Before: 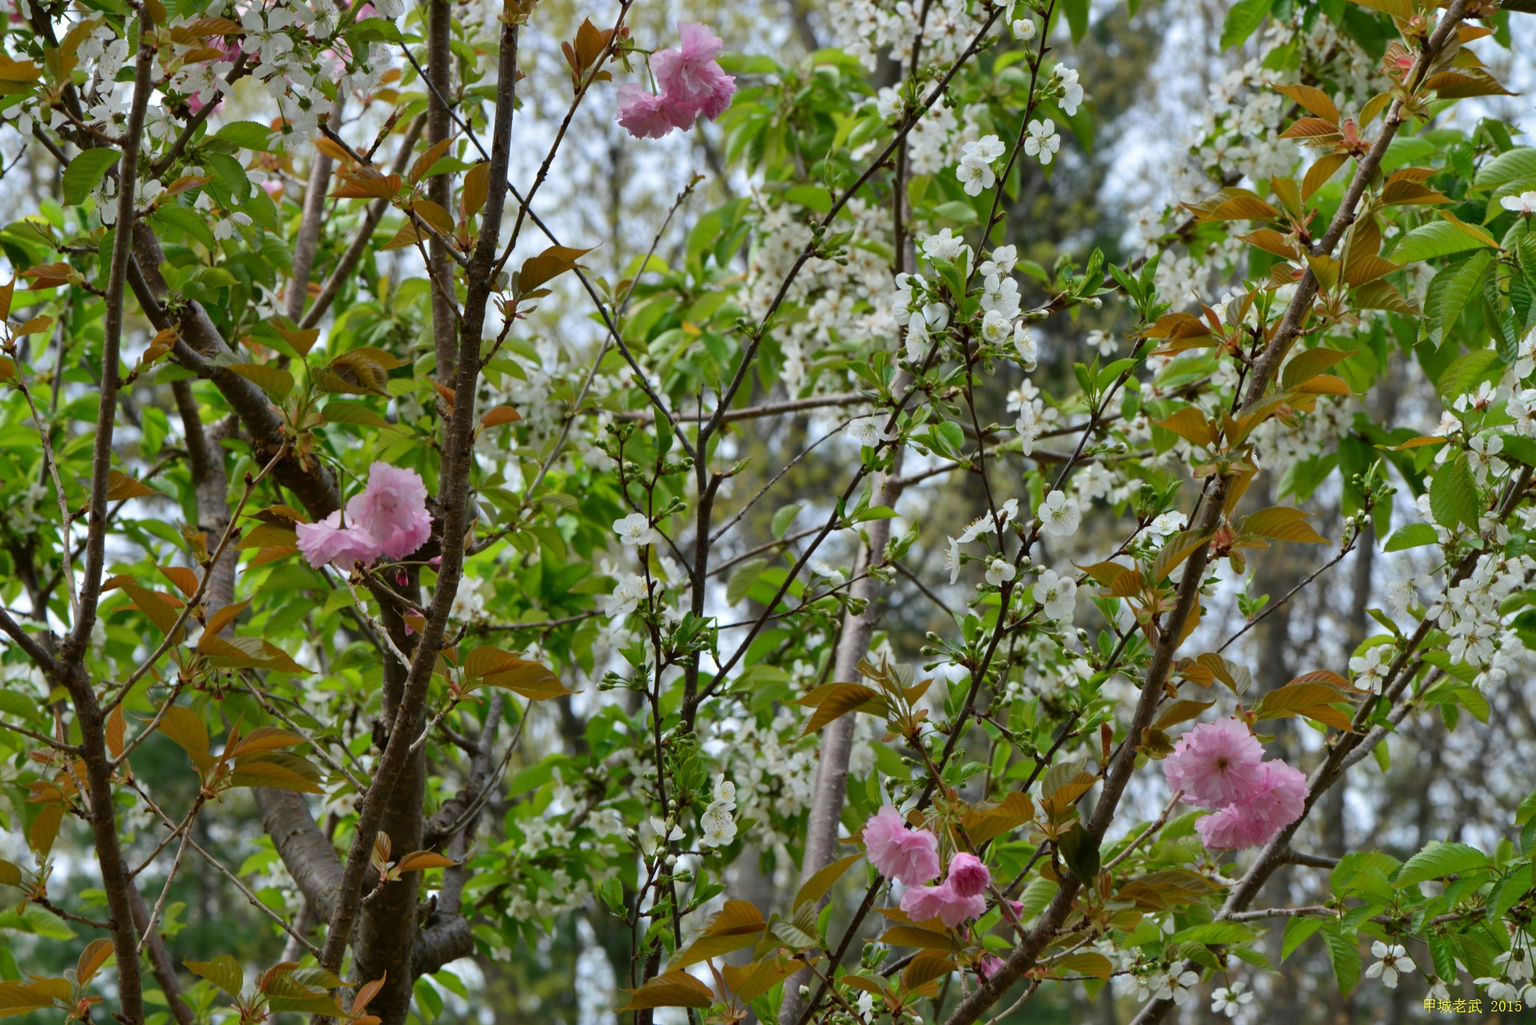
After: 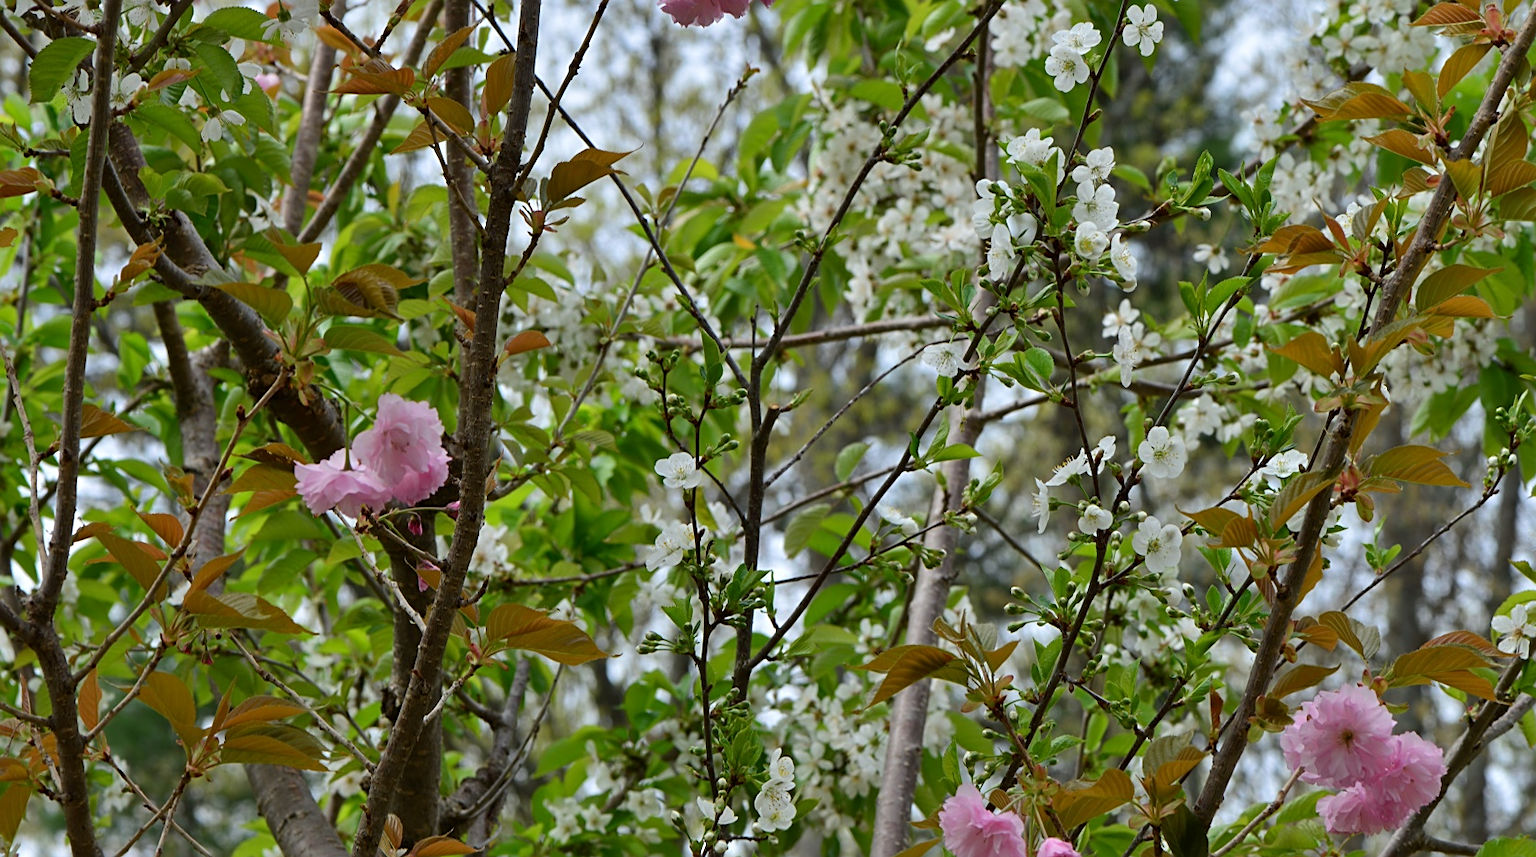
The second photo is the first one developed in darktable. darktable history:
sharpen: on, module defaults
crop and rotate: left 2.425%, top 11.305%, right 9.6%, bottom 15.08%
